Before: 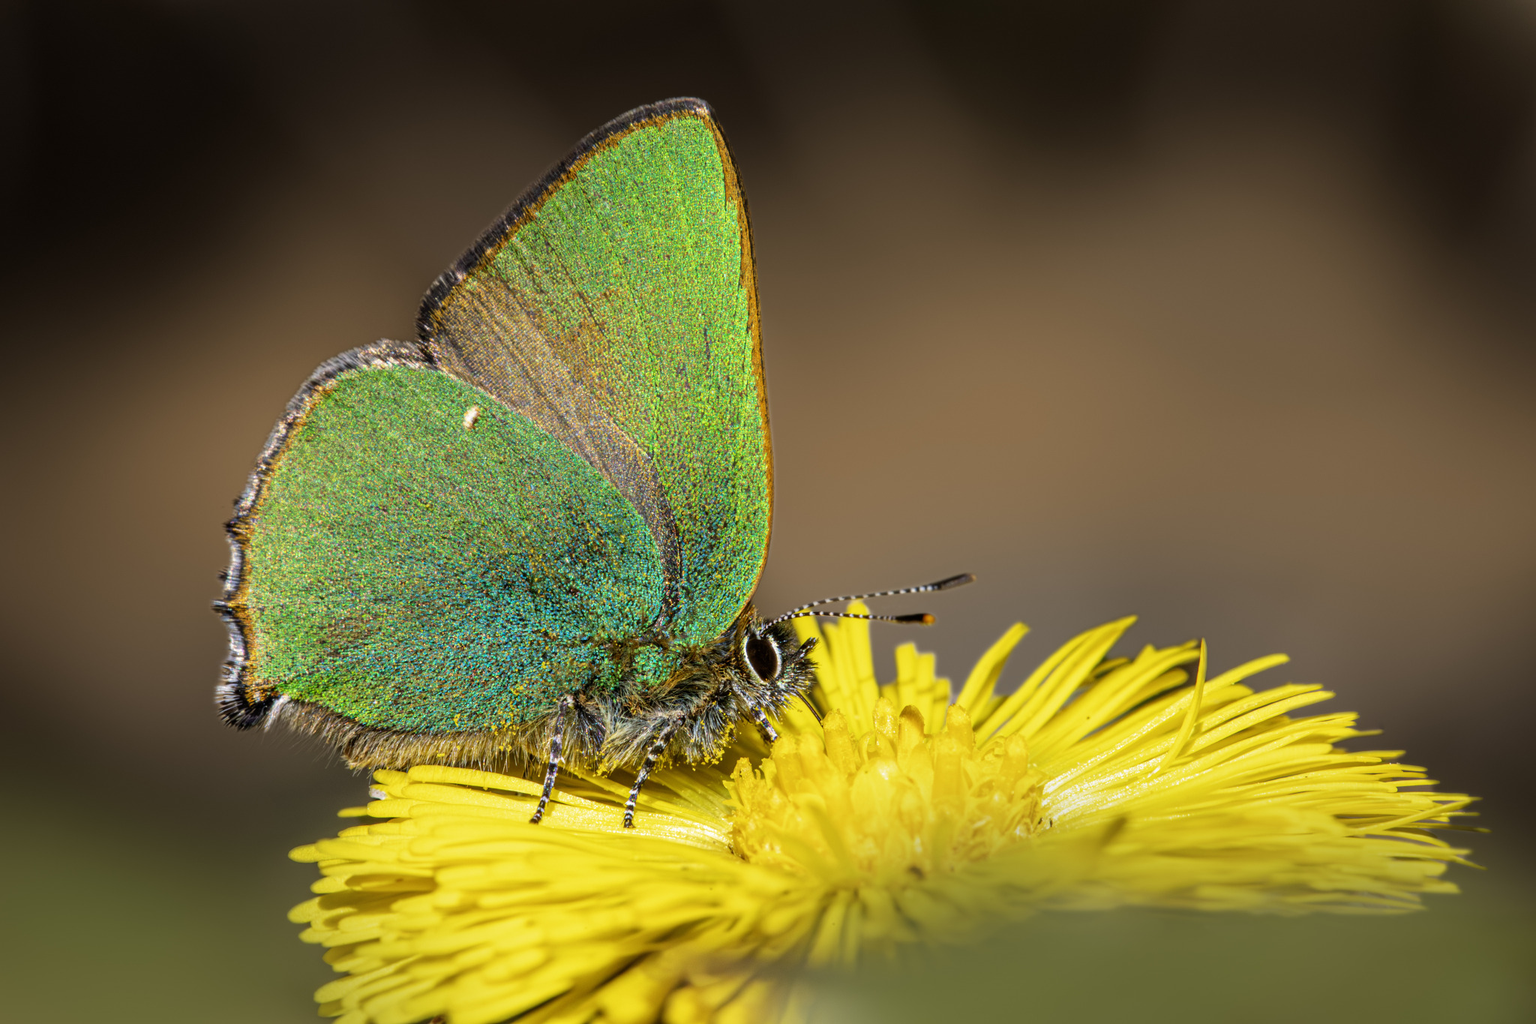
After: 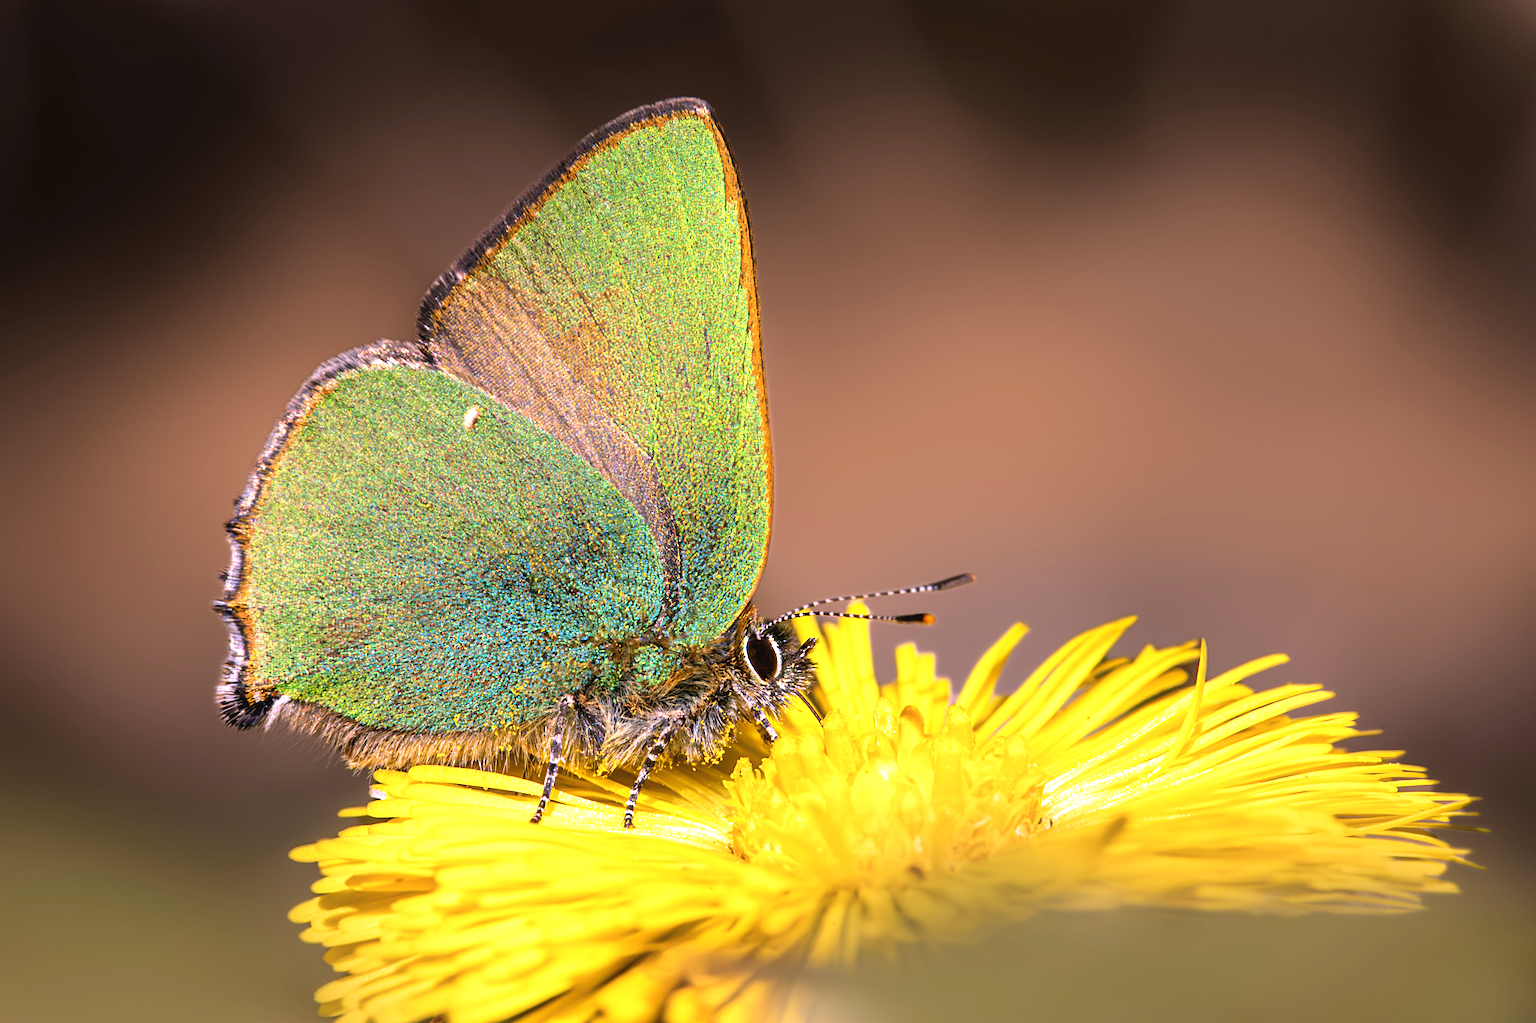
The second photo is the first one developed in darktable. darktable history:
exposure: exposure 0.507 EV, compensate highlight preservation false
white balance: red 1.188, blue 1.11
contrast equalizer: octaves 7, y [[0.502, 0.505, 0.512, 0.529, 0.564, 0.588], [0.5 ×6], [0.502, 0.505, 0.512, 0.529, 0.564, 0.588], [0, 0.001, 0.001, 0.004, 0.008, 0.011], [0, 0.001, 0.001, 0.004, 0.008, 0.011]], mix -1
sharpen: on, module defaults
